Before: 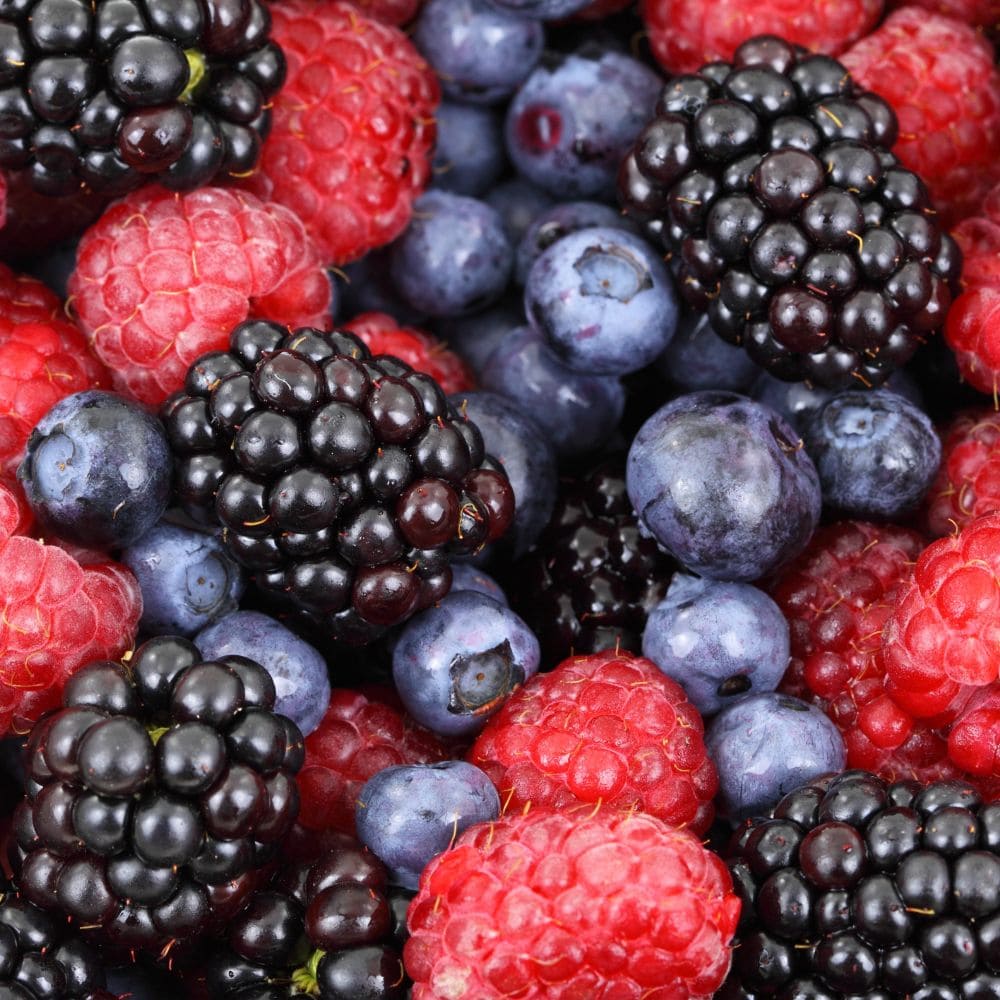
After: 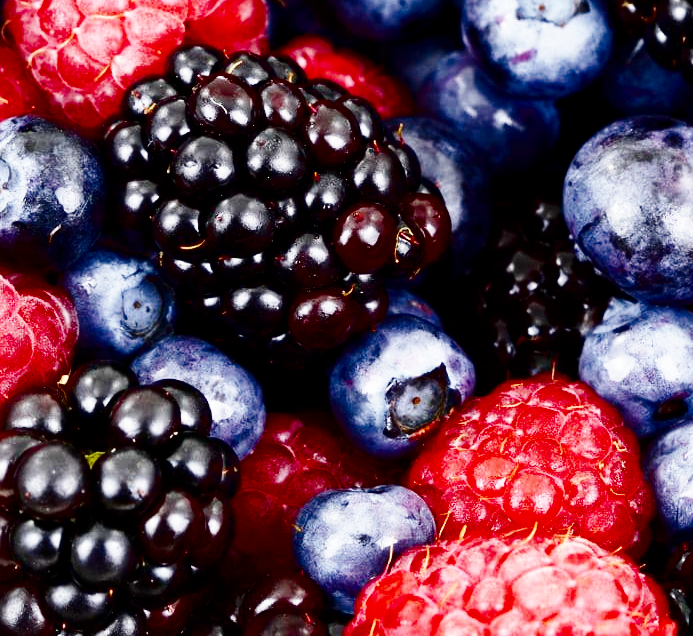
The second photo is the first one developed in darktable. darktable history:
contrast brightness saturation: contrast 0.09, brightness -0.59, saturation 0.17
crop: left 6.488%, top 27.668%, right 24.183%, bottom 8.656%
base curve: curves: ch0 [(0, 0) (0.007, 0.004) (0.027, 0.03) (0.046, 0.07) (0.207, 0.54) (0.442, 0.872) (0.673, 0.972) (1, 1)], preserve colors none
